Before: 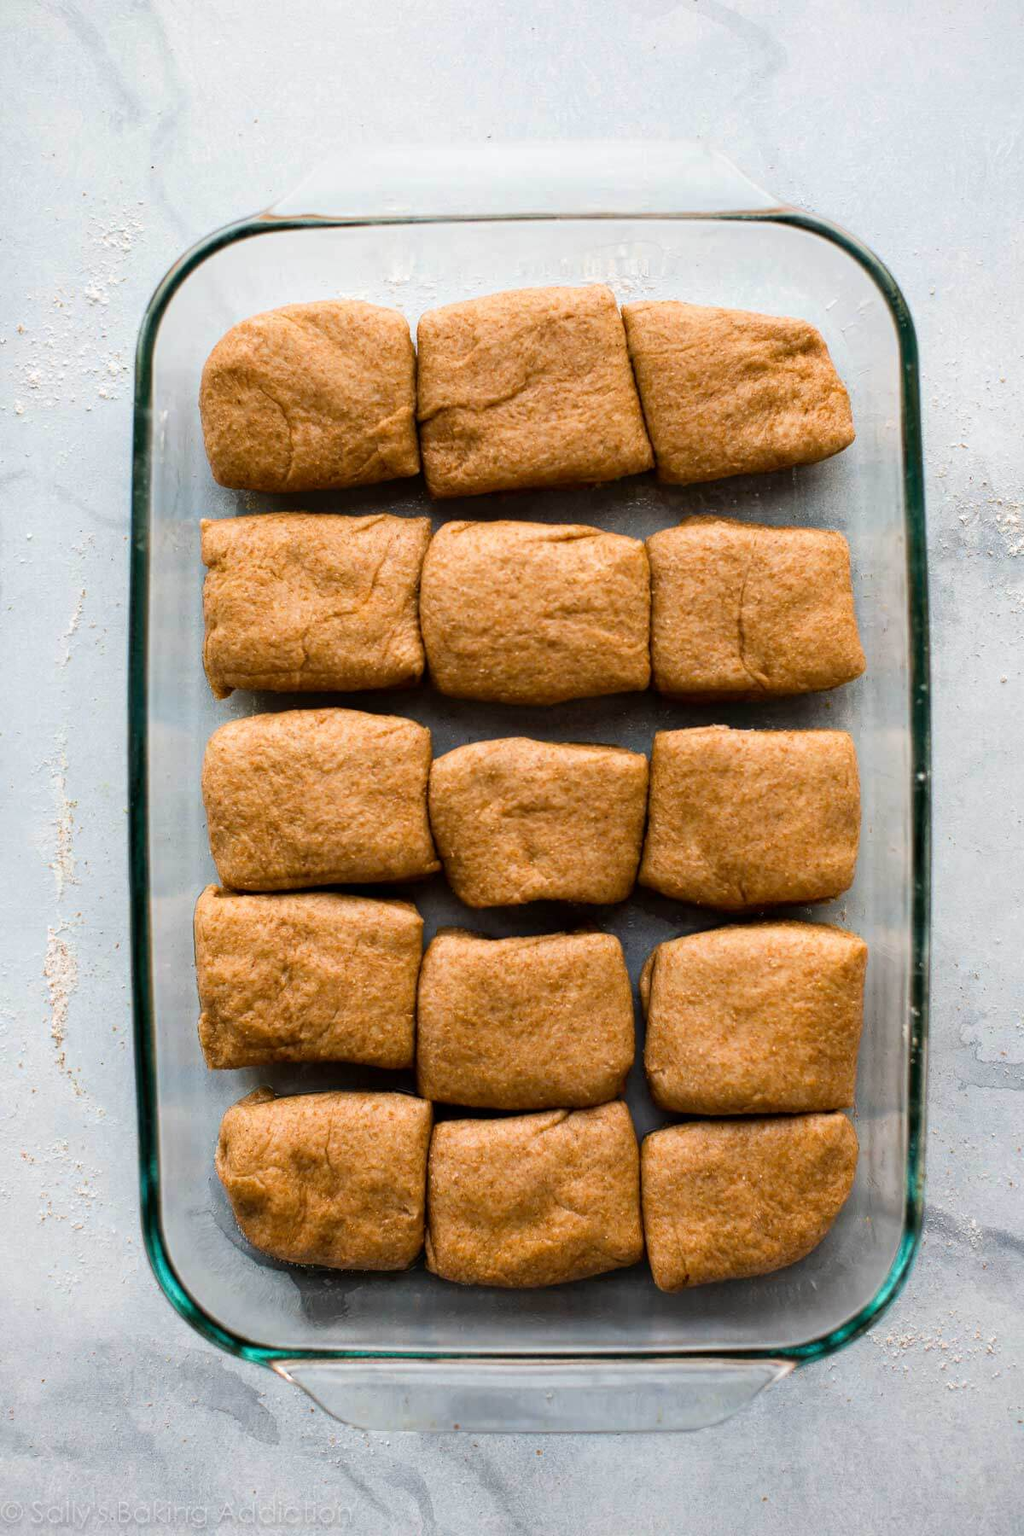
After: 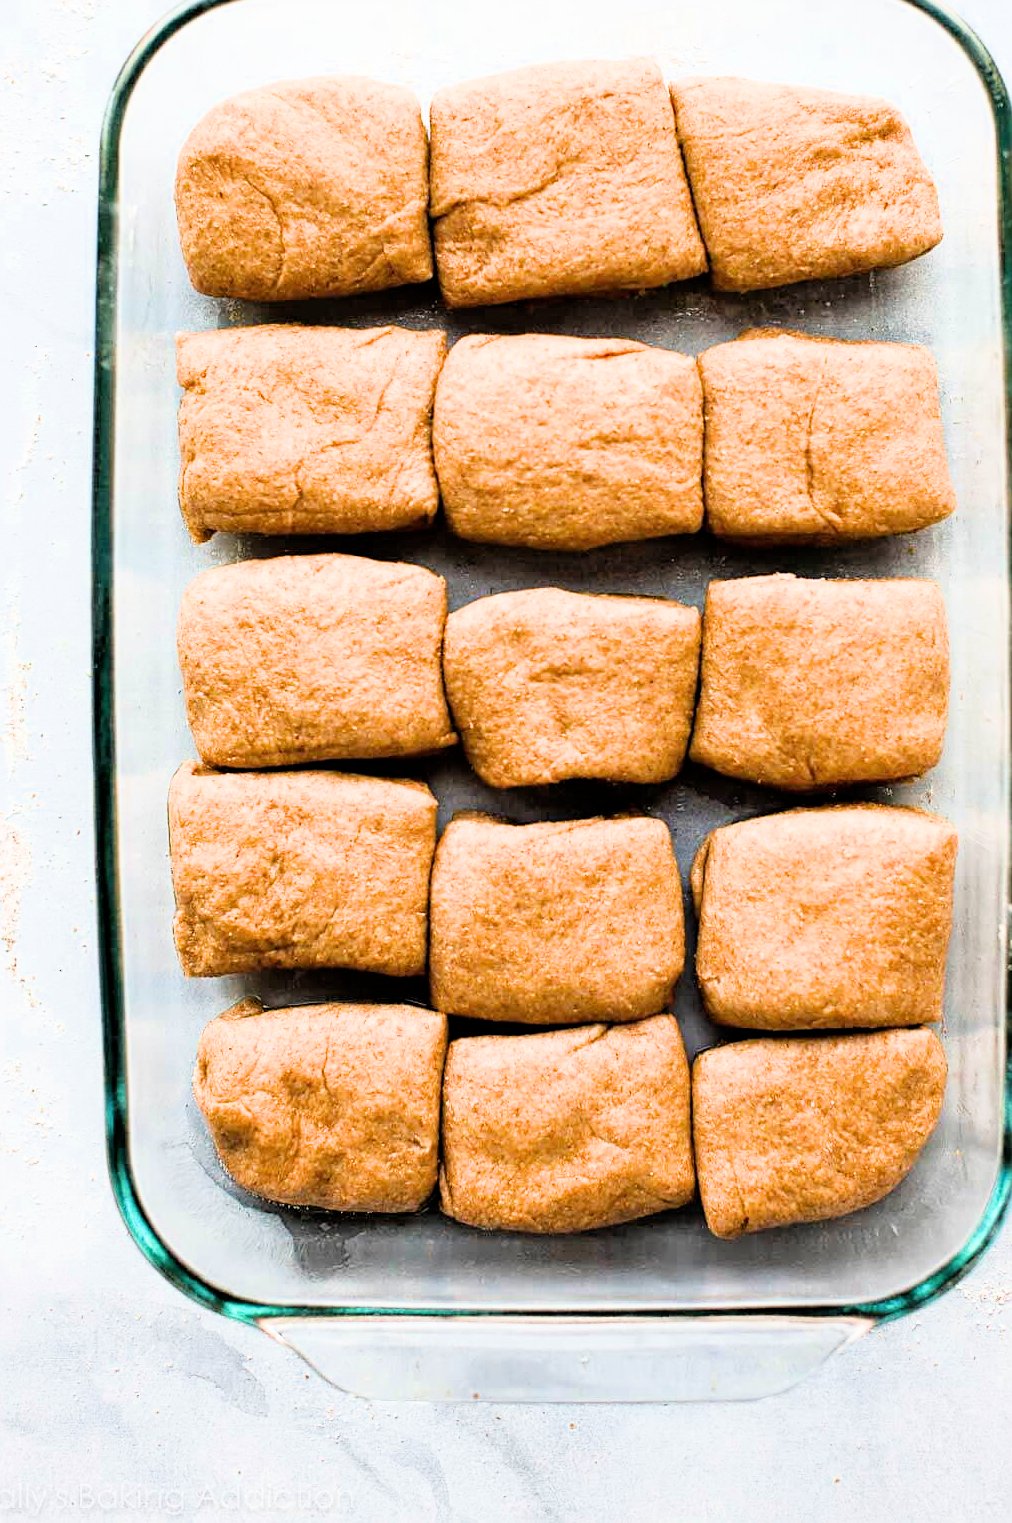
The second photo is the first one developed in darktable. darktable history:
crop and rotate: left 4.961%, top 15.376%, right 10.683%
filmic rgb: black relative exposure -7.75 EV, white relative exposure 4.37 EV, hardness 3.75, latitude 49.56%, contrast 1.101
exposure: black level correction 0, exposure 1.475 EV, compensate highlight preservation false
sharpen: on, module defaults
